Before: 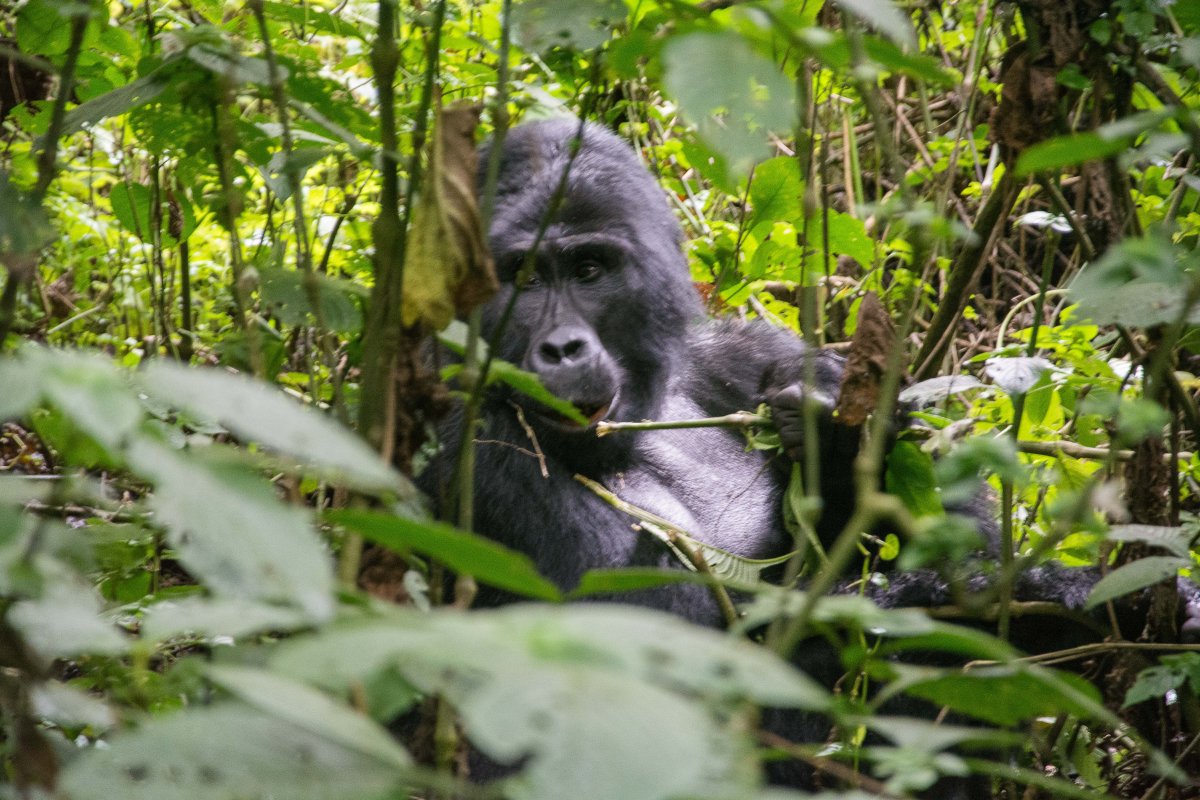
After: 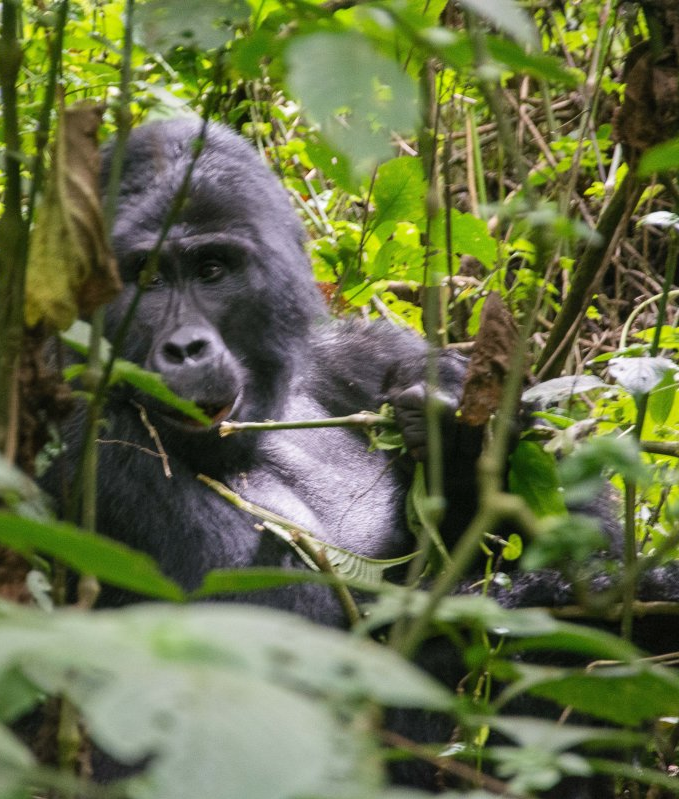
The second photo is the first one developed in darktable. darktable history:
fill light: on, module defaults
crop: left 31.458%, top 0%, right 11.876%
